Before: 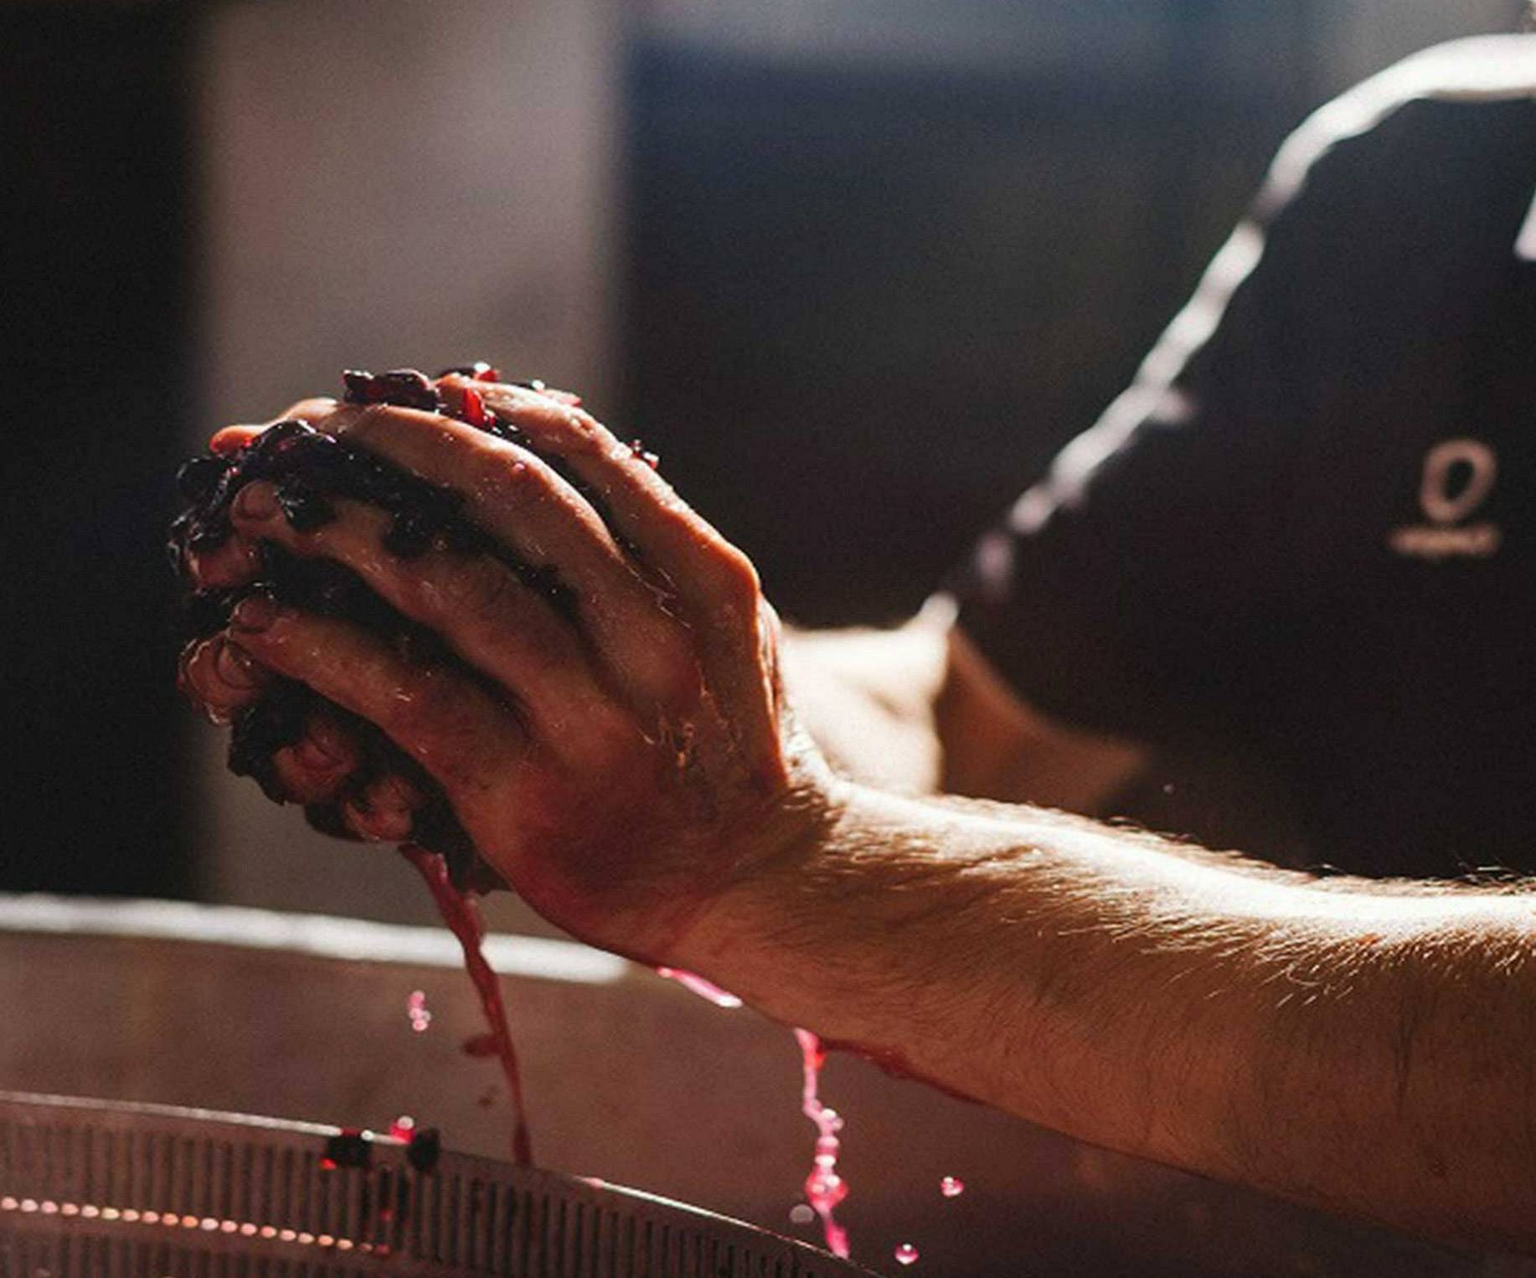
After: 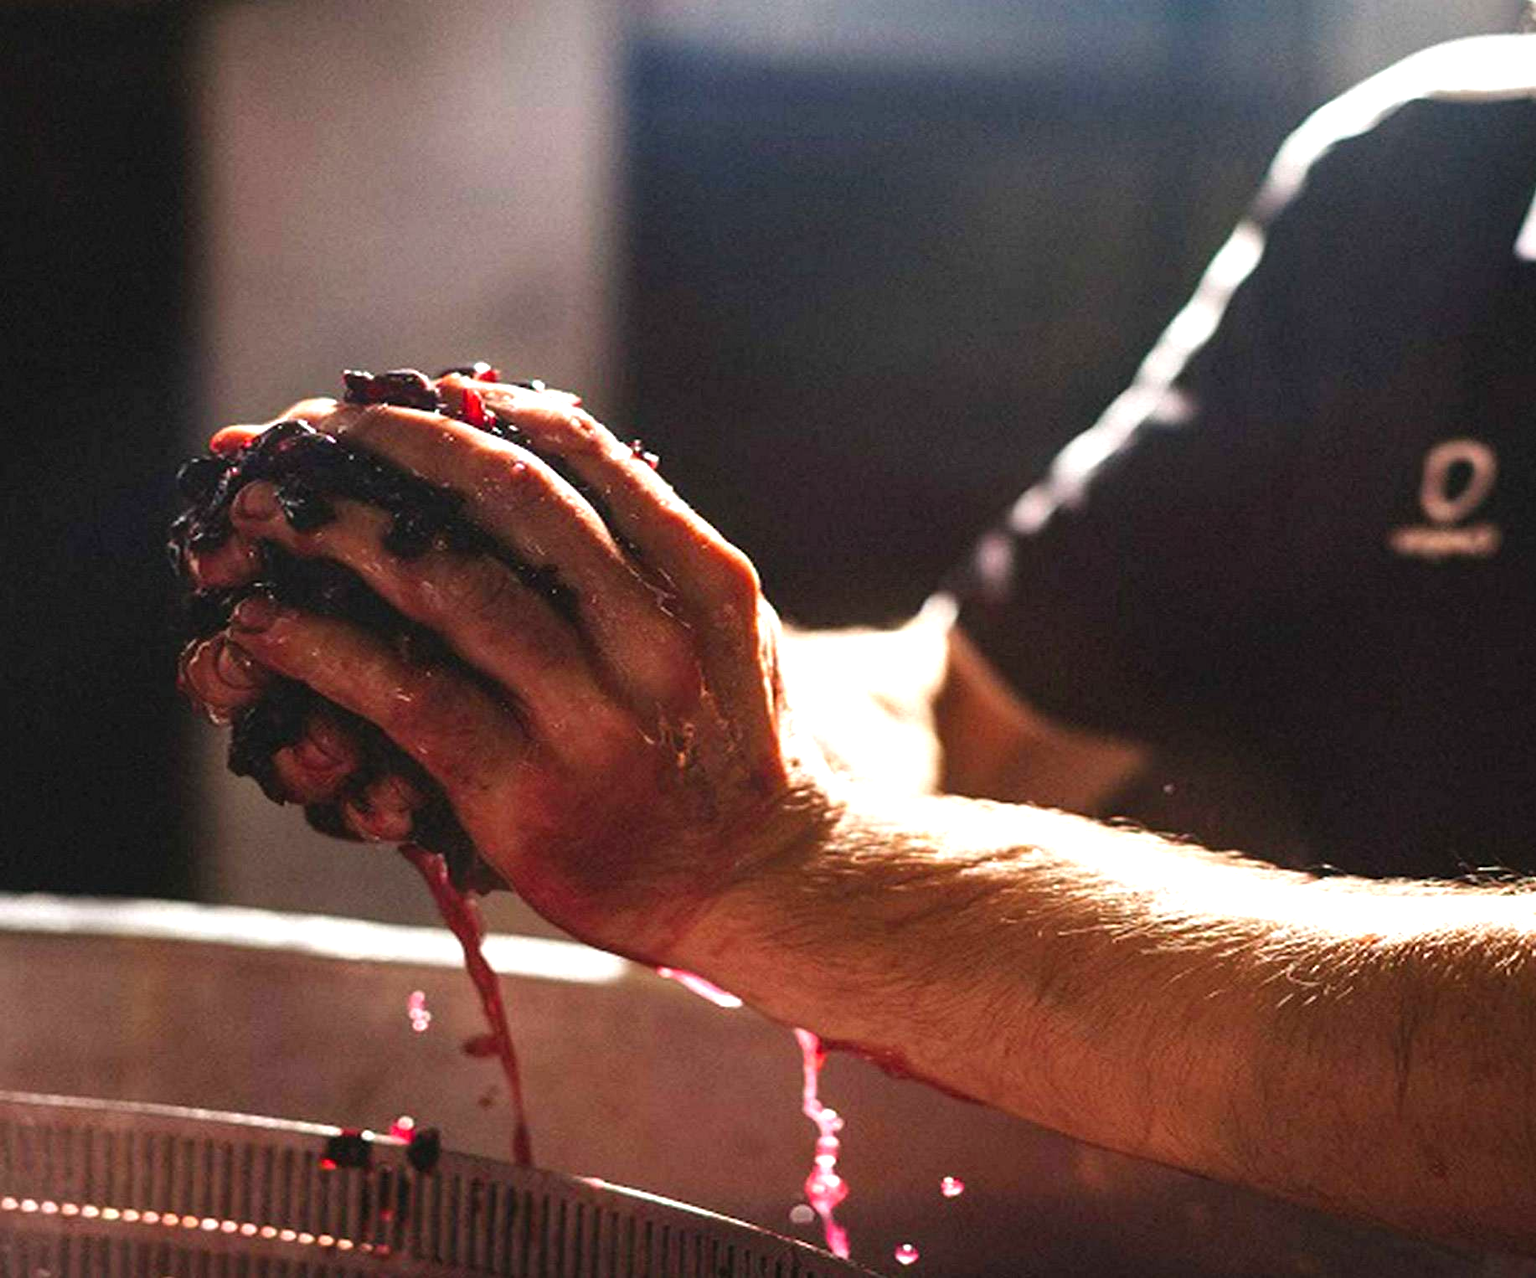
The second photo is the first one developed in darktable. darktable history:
tone equalizer: on, module defaults
levels: levels [0, 0.394, 0.787]
